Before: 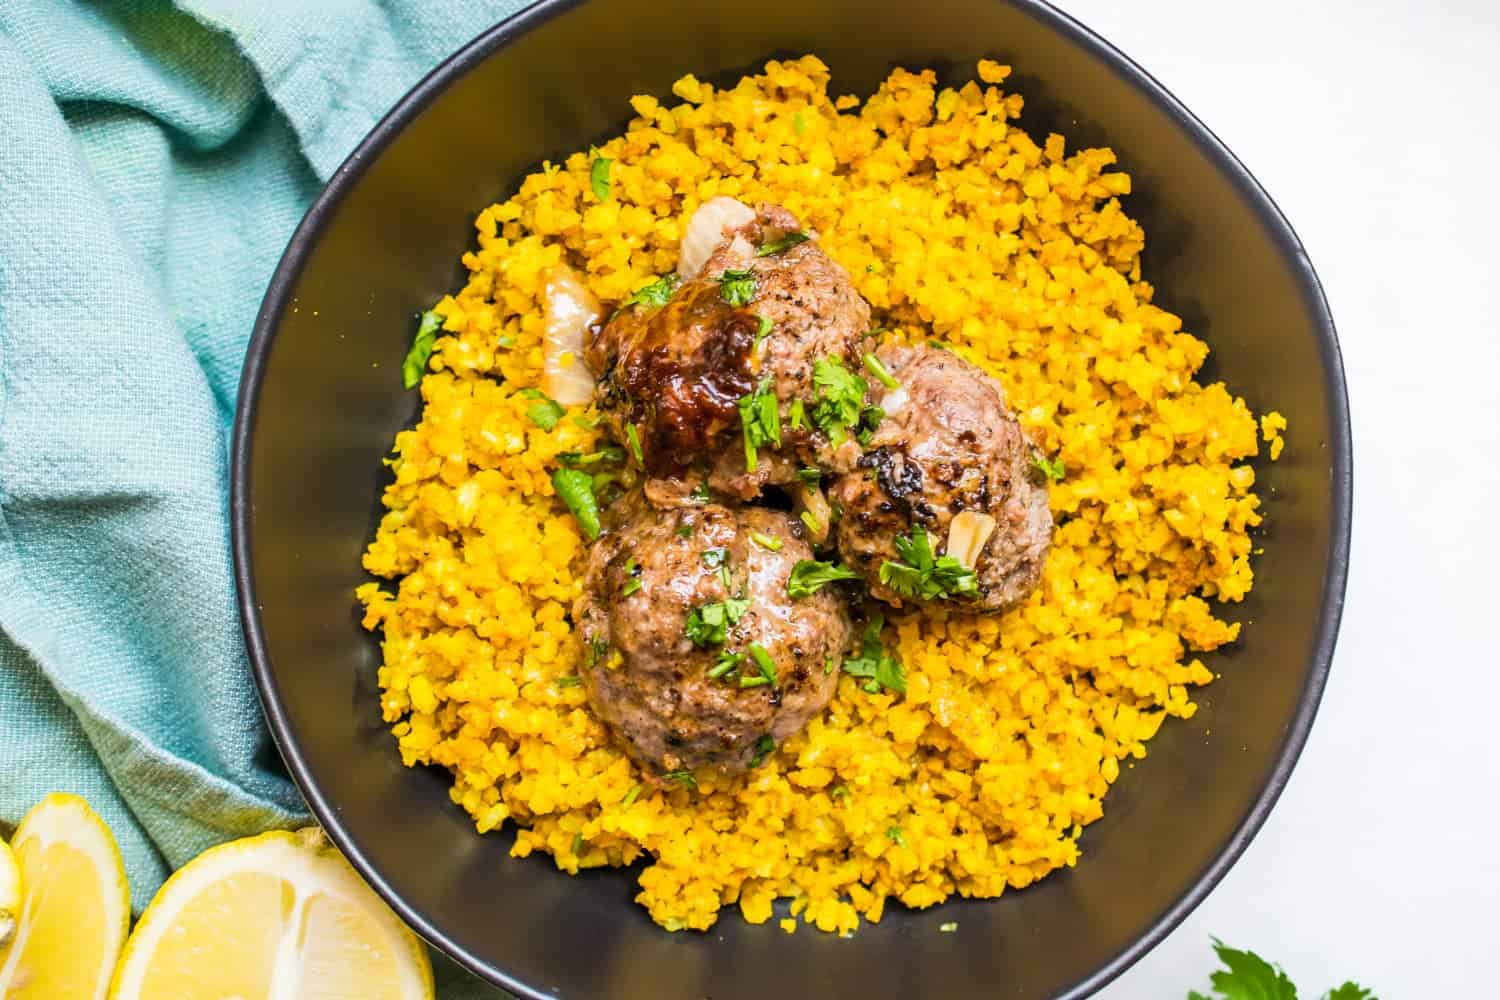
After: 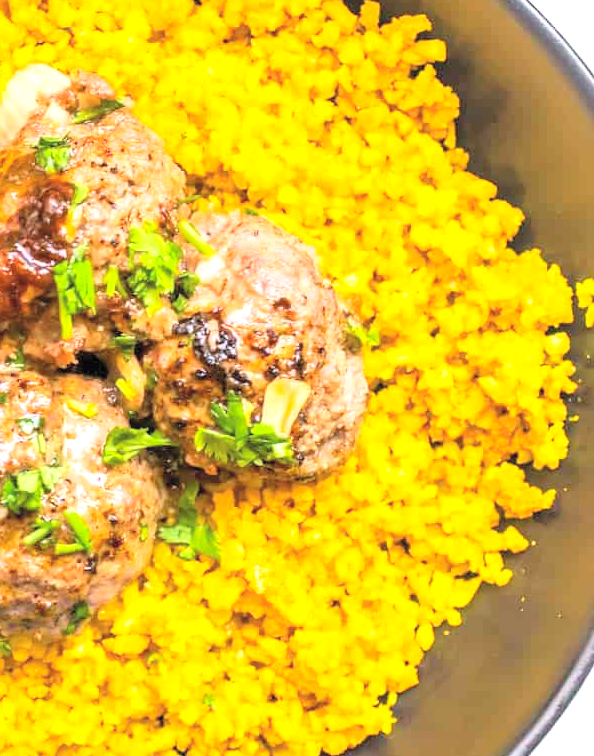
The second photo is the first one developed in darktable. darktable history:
exposure: exposure 0.6 EV, compensate highlight preservation false
contrast brightness saturation: contrast 0.1, brightness 0.3, saturation 0.14
crop: left 45.721%, top 13.393%, right 14.118%, bottom 10.01%
